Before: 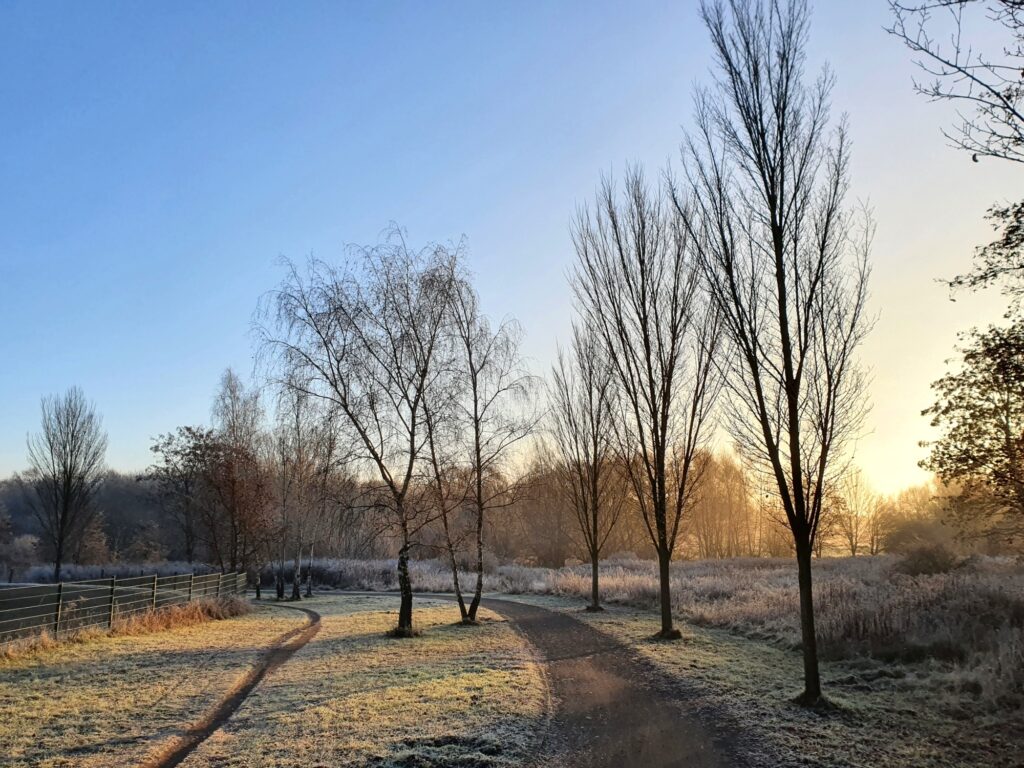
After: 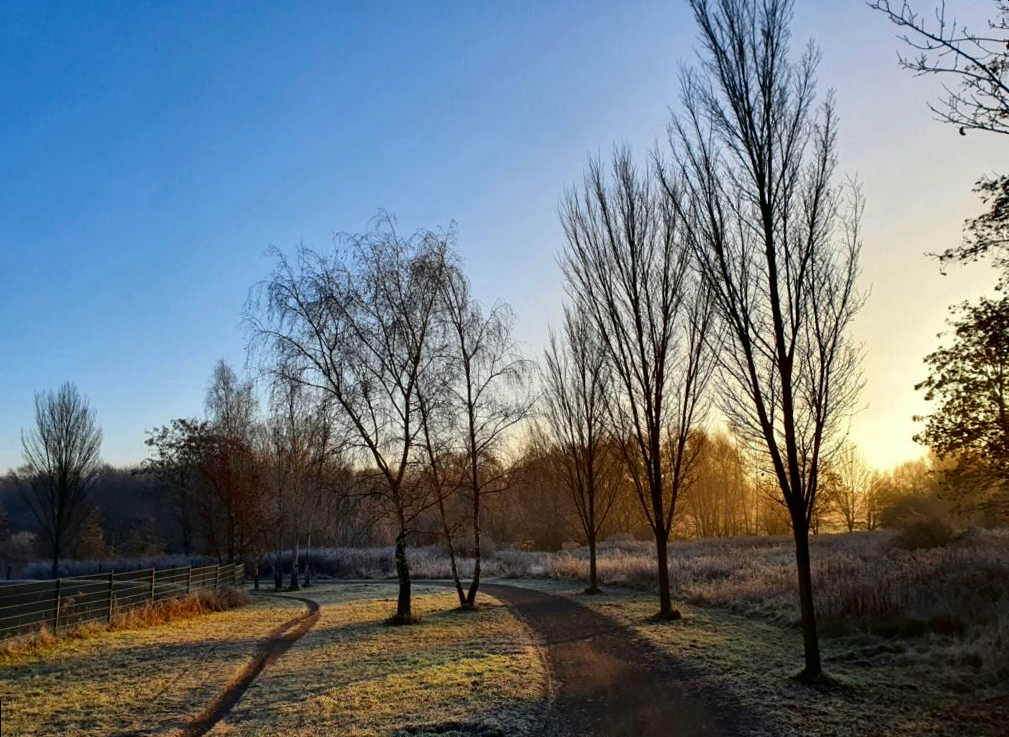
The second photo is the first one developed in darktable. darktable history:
rotate and perspective: rotation -1.42°, crop left 0.016, crop right 0.984, crop top 0.035, crop bottom 0.965
contrast brightness saturation: brightness -0.25, saturation 0.2
